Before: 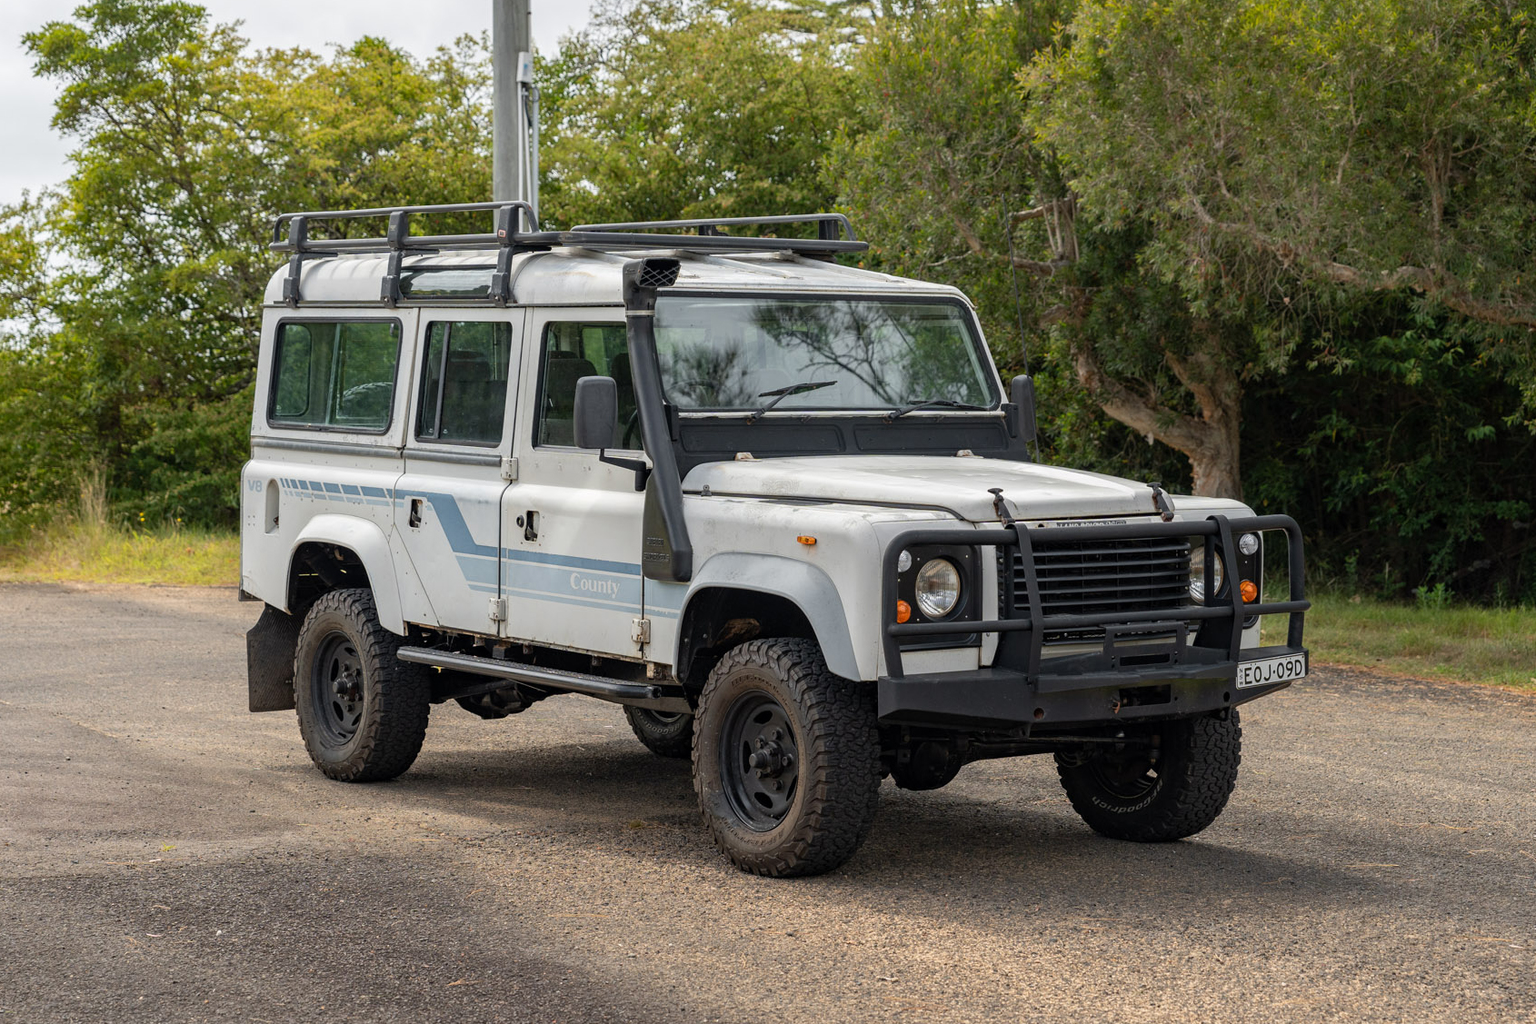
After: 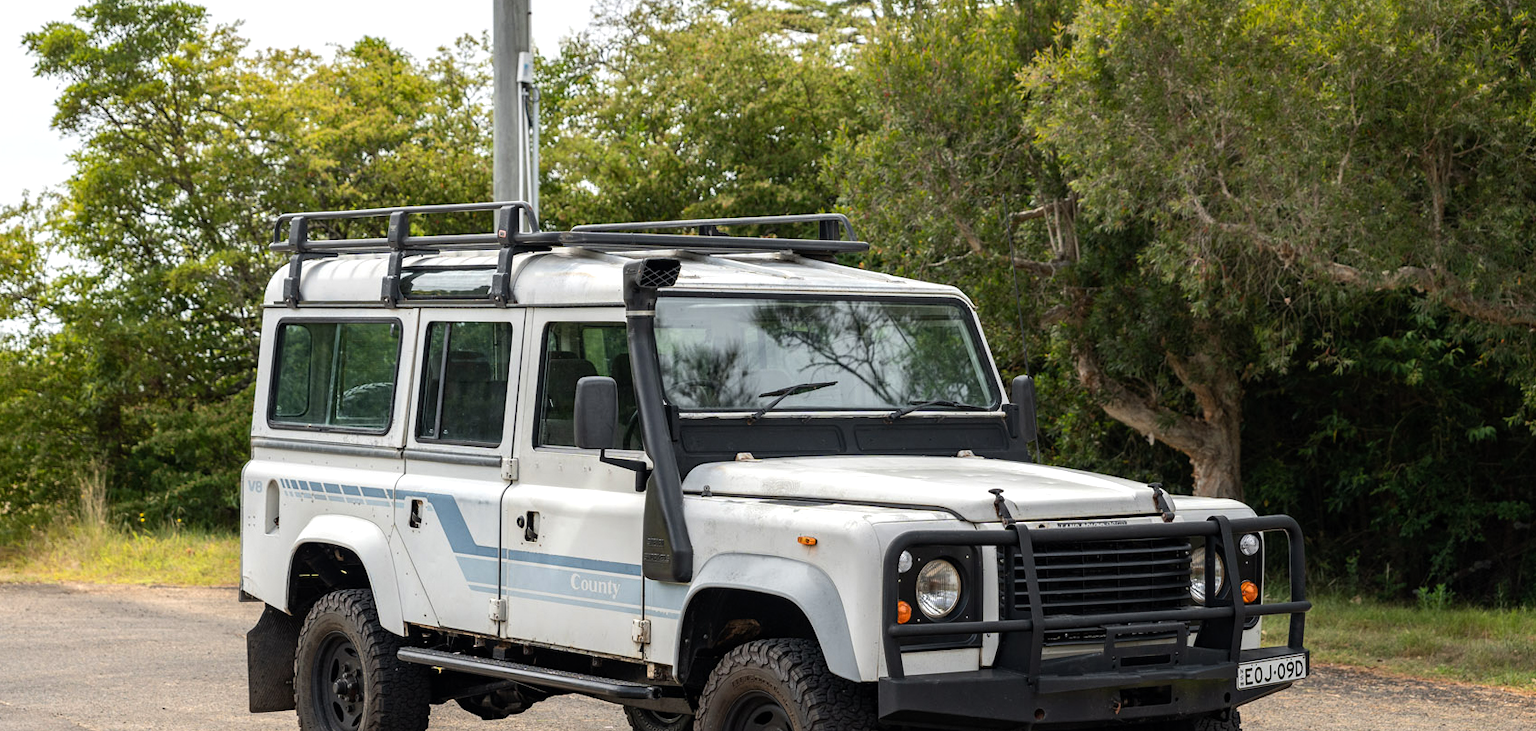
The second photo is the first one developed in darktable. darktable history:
tone equalizer: -8 EV -0.417 EV, -7 EV -0.389 EV, -6 EV -0.333 EV, -5 EV -0.222 EV, -3 EV 0.222 EV, -2 EV 0.333 EV, -1 EV 0.389 EV, +0 EV 0.417 EV, edges refinement/feathering 500, mask exposure compensation -1.57 EV, preserve details no
crop: bottom 28.576%
